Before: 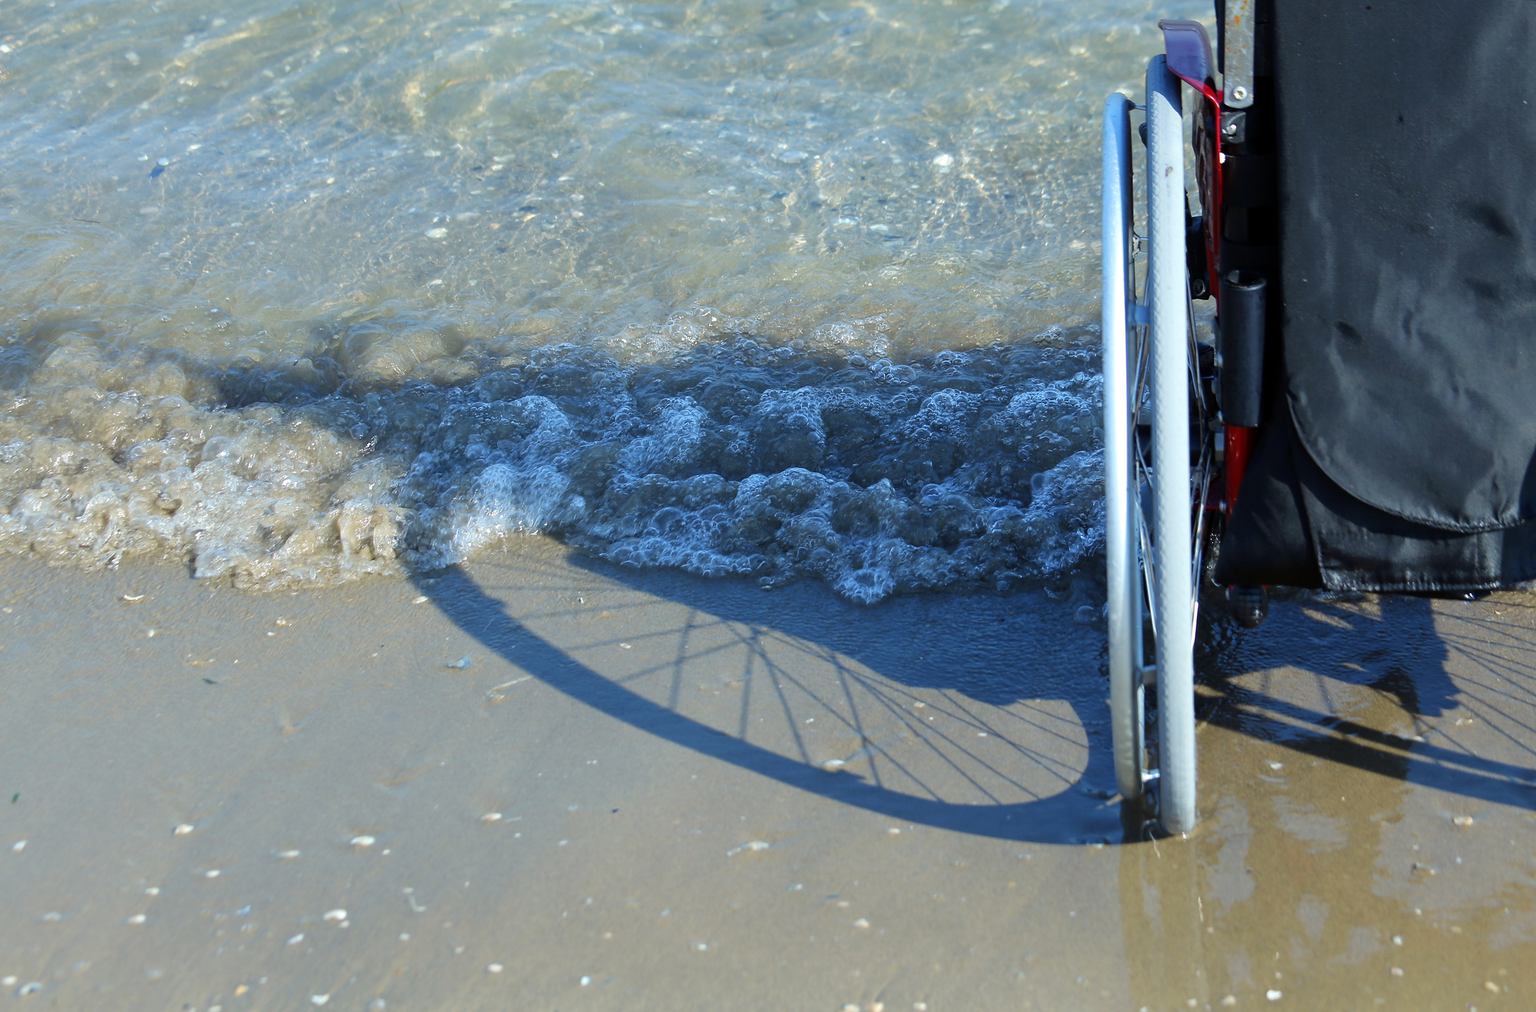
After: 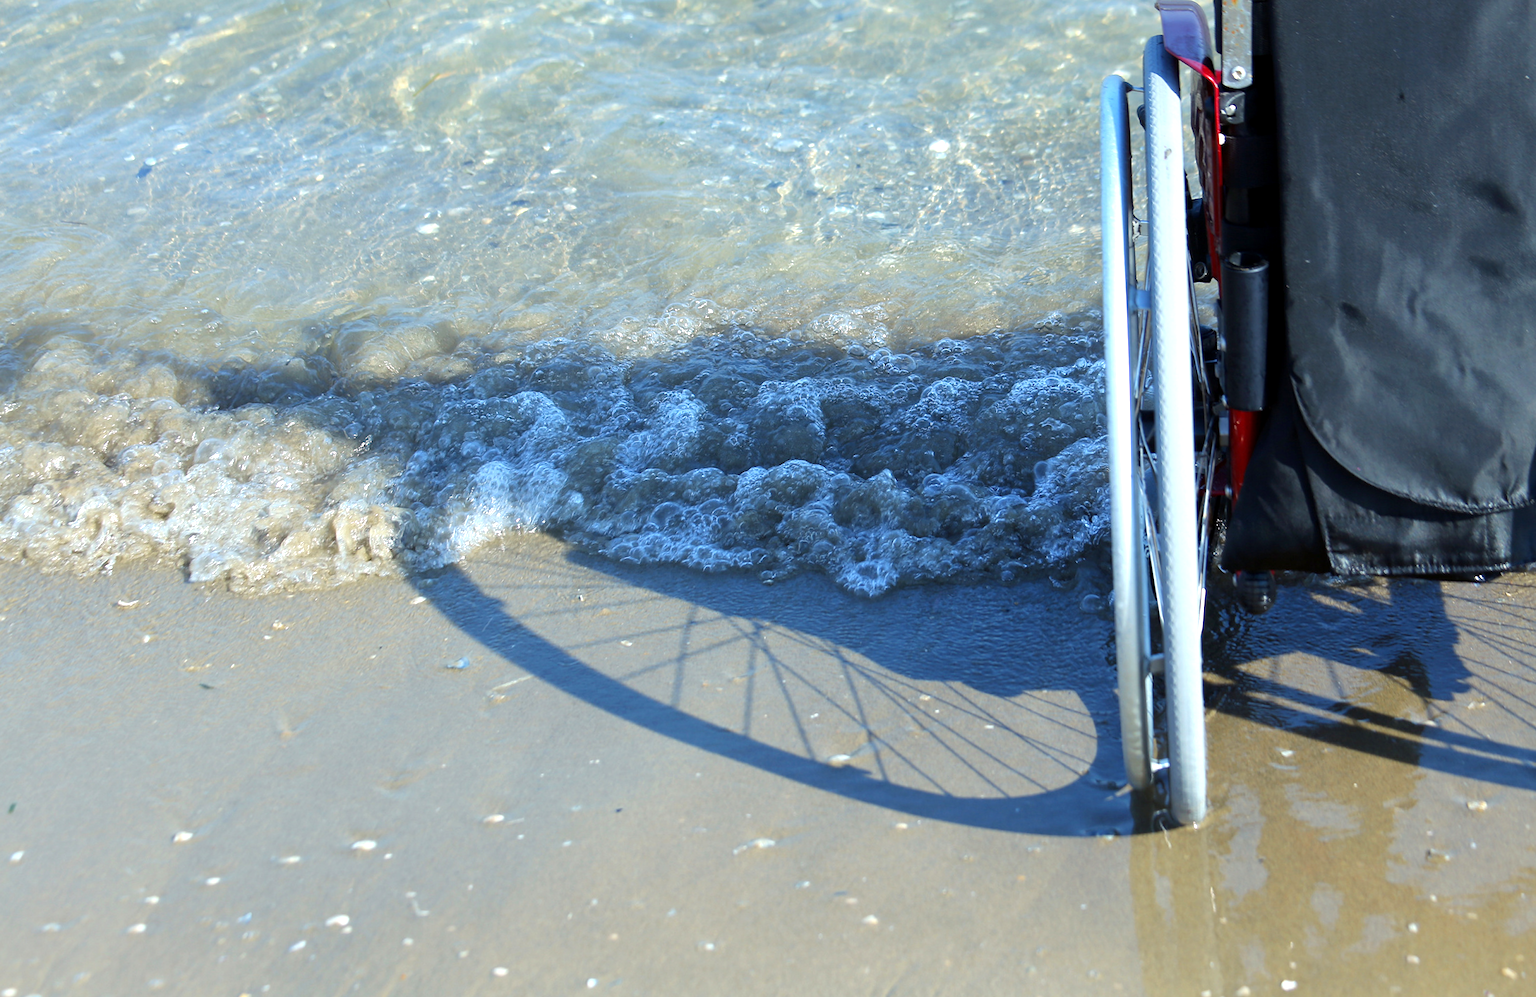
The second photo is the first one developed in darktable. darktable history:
rotate and perspective: rotation -1°, crop left 0.011, crop right 0.989, crop top 0.025, crop bottom 0.975
exposure: black level correction 0.001, exposure 0.5 EV, compensate exposure bias true, compensate highlight preservation false
